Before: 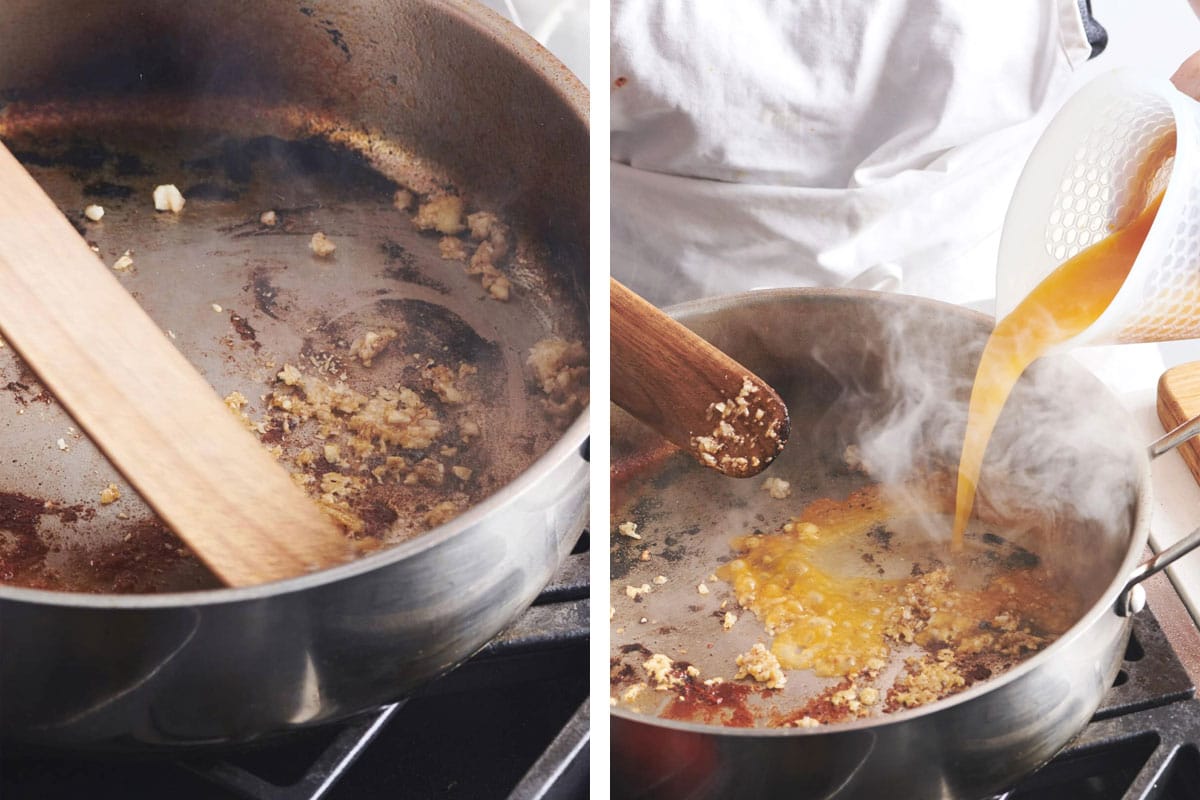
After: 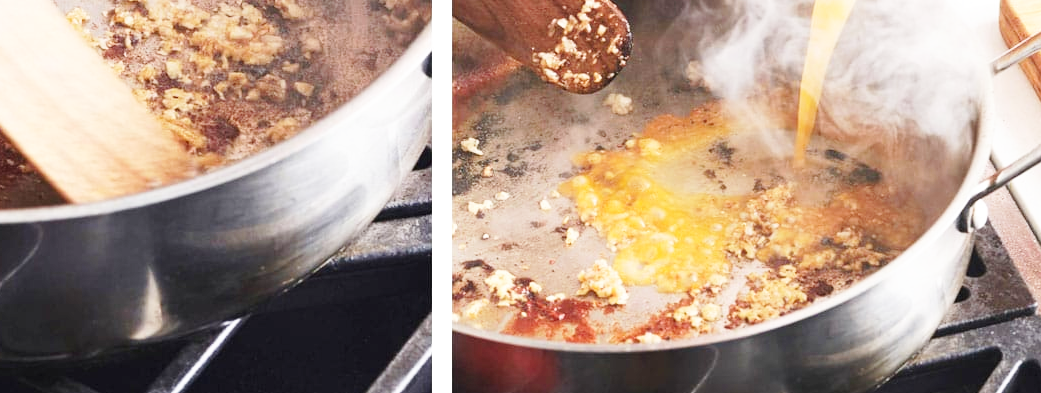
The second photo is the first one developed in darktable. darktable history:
exposure: black level correction 0, exposure 0 EV, compensate exposure bias true, compensate highlight preservation false
crop and rotate: left 13.242%, top 48.073%, bottom 2.792%
base curve: curves: ch0 [(0, 0) (0.005, 0.002) (0.15, 0.3) (0.4, 0.7) (0.75, 0.95) (1, 1)], preserve colors none
